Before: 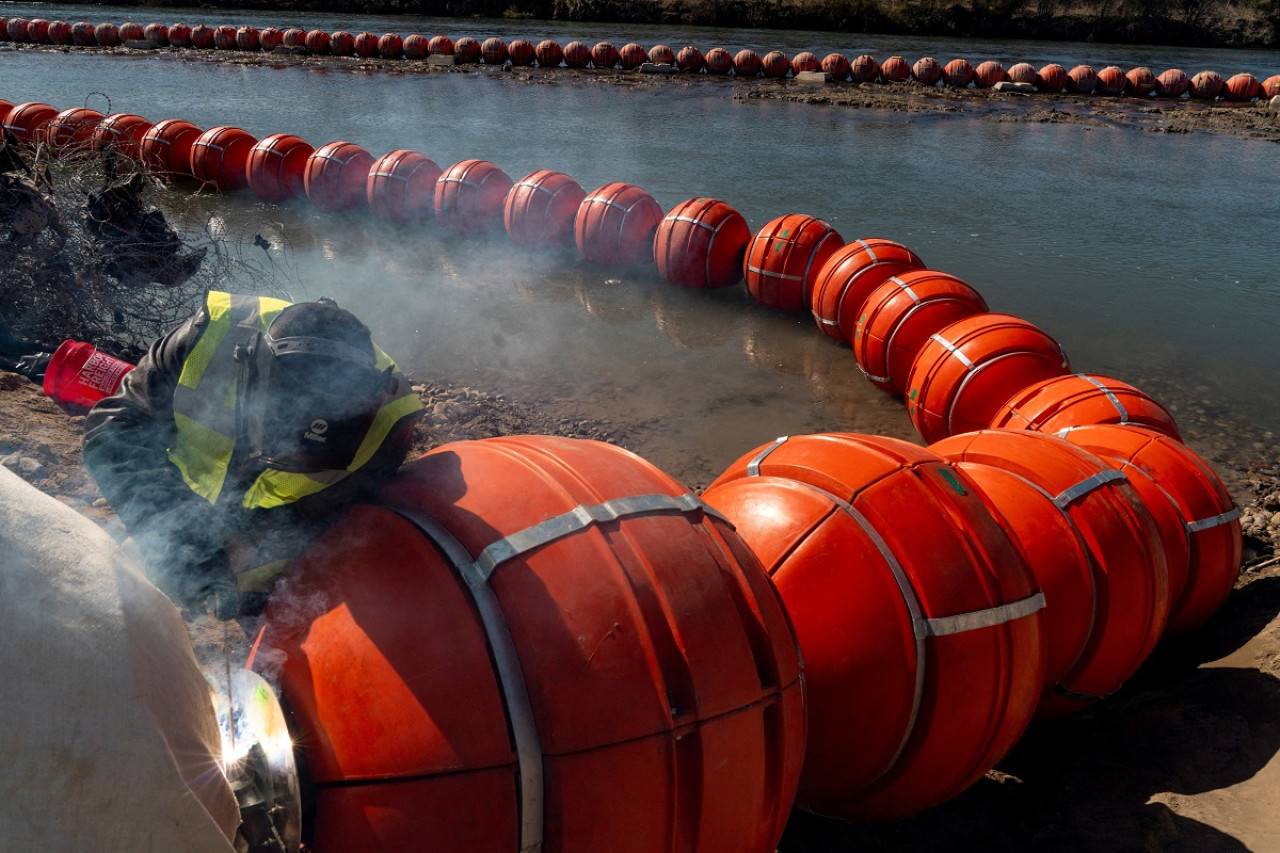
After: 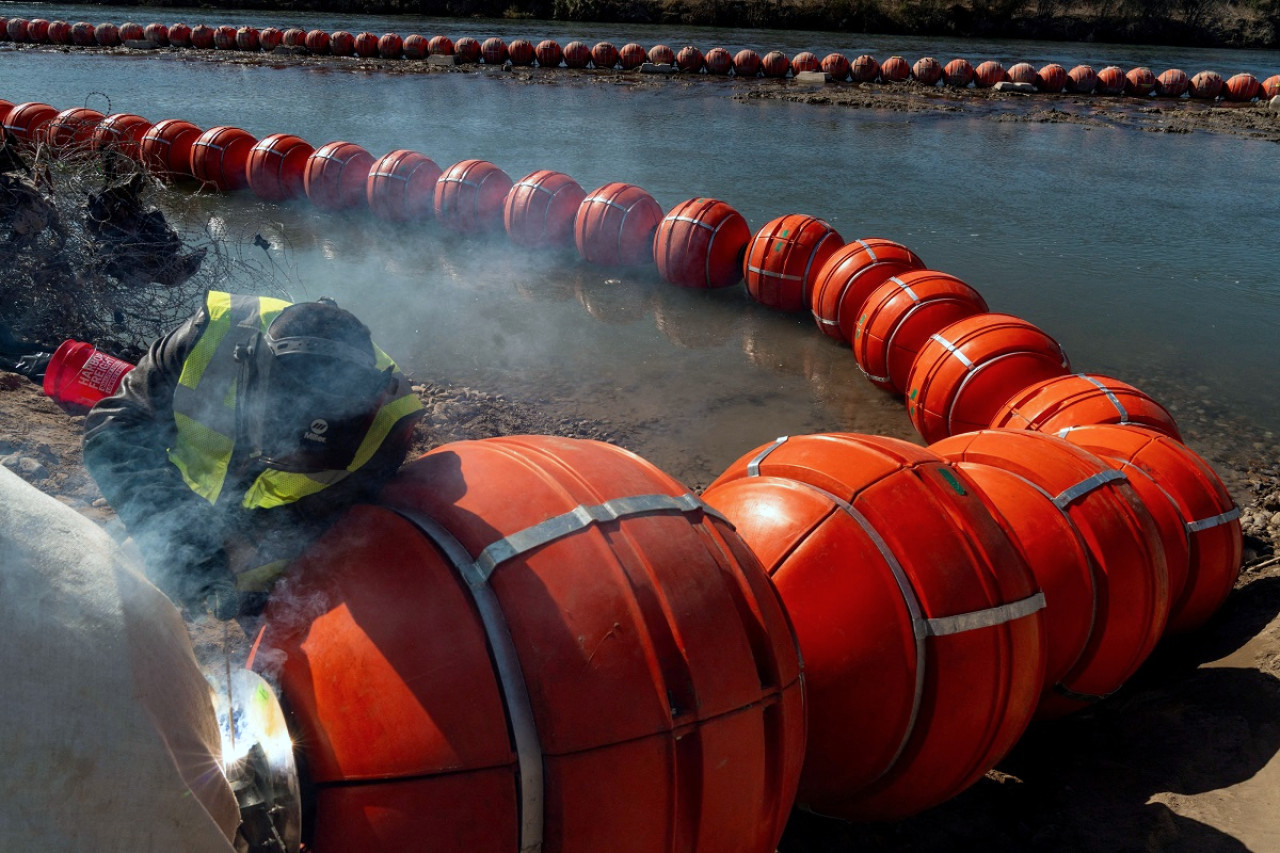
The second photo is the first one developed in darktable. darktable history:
color calibration: illuminant Planckian (black body), adaptation linear Bradford (ICC v4), x 0.361, y 0.366, temperature 4509.42 K
